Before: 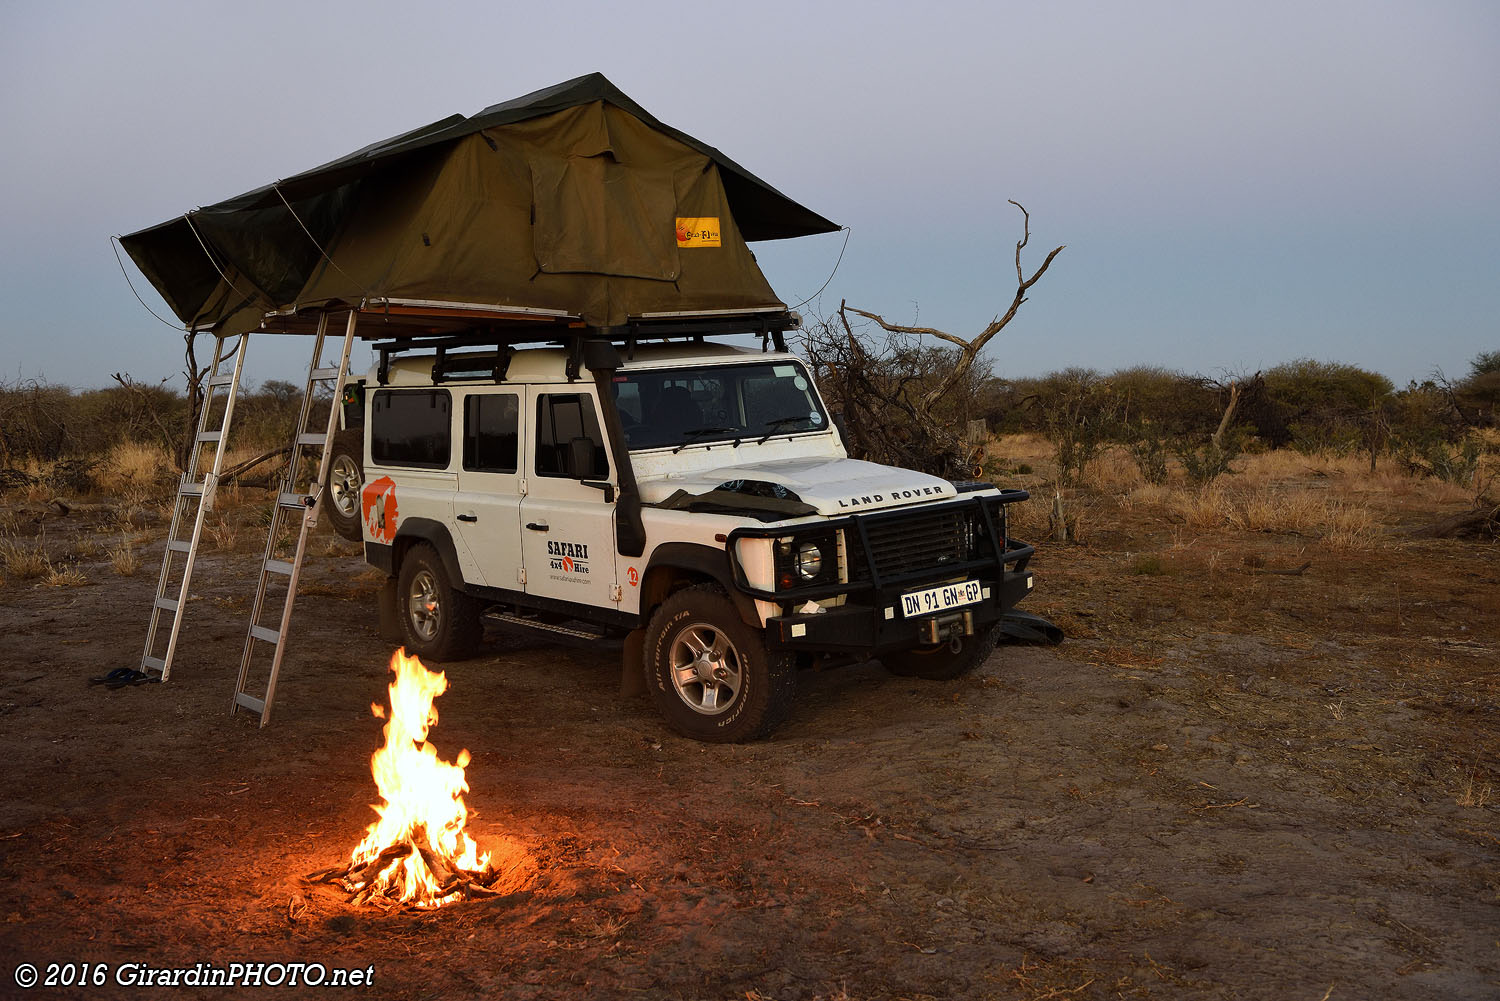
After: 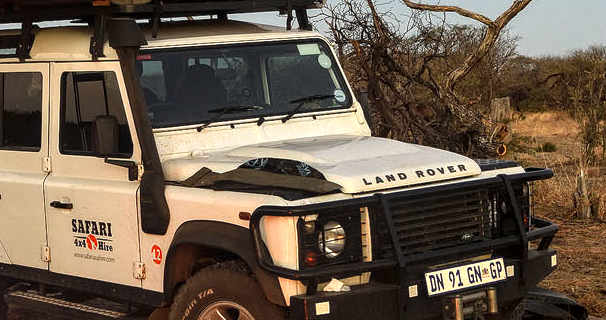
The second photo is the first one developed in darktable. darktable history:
local contrast: detail 130%
crop: left 31.751%, top 32.172%, right 27.8%, bottom 35.83%
exposure: black level correction 0, exposure 0.7 EV, compensate exposure bias true, compensate highlight preservation false
white balance: red 1.045, blue 0.932
